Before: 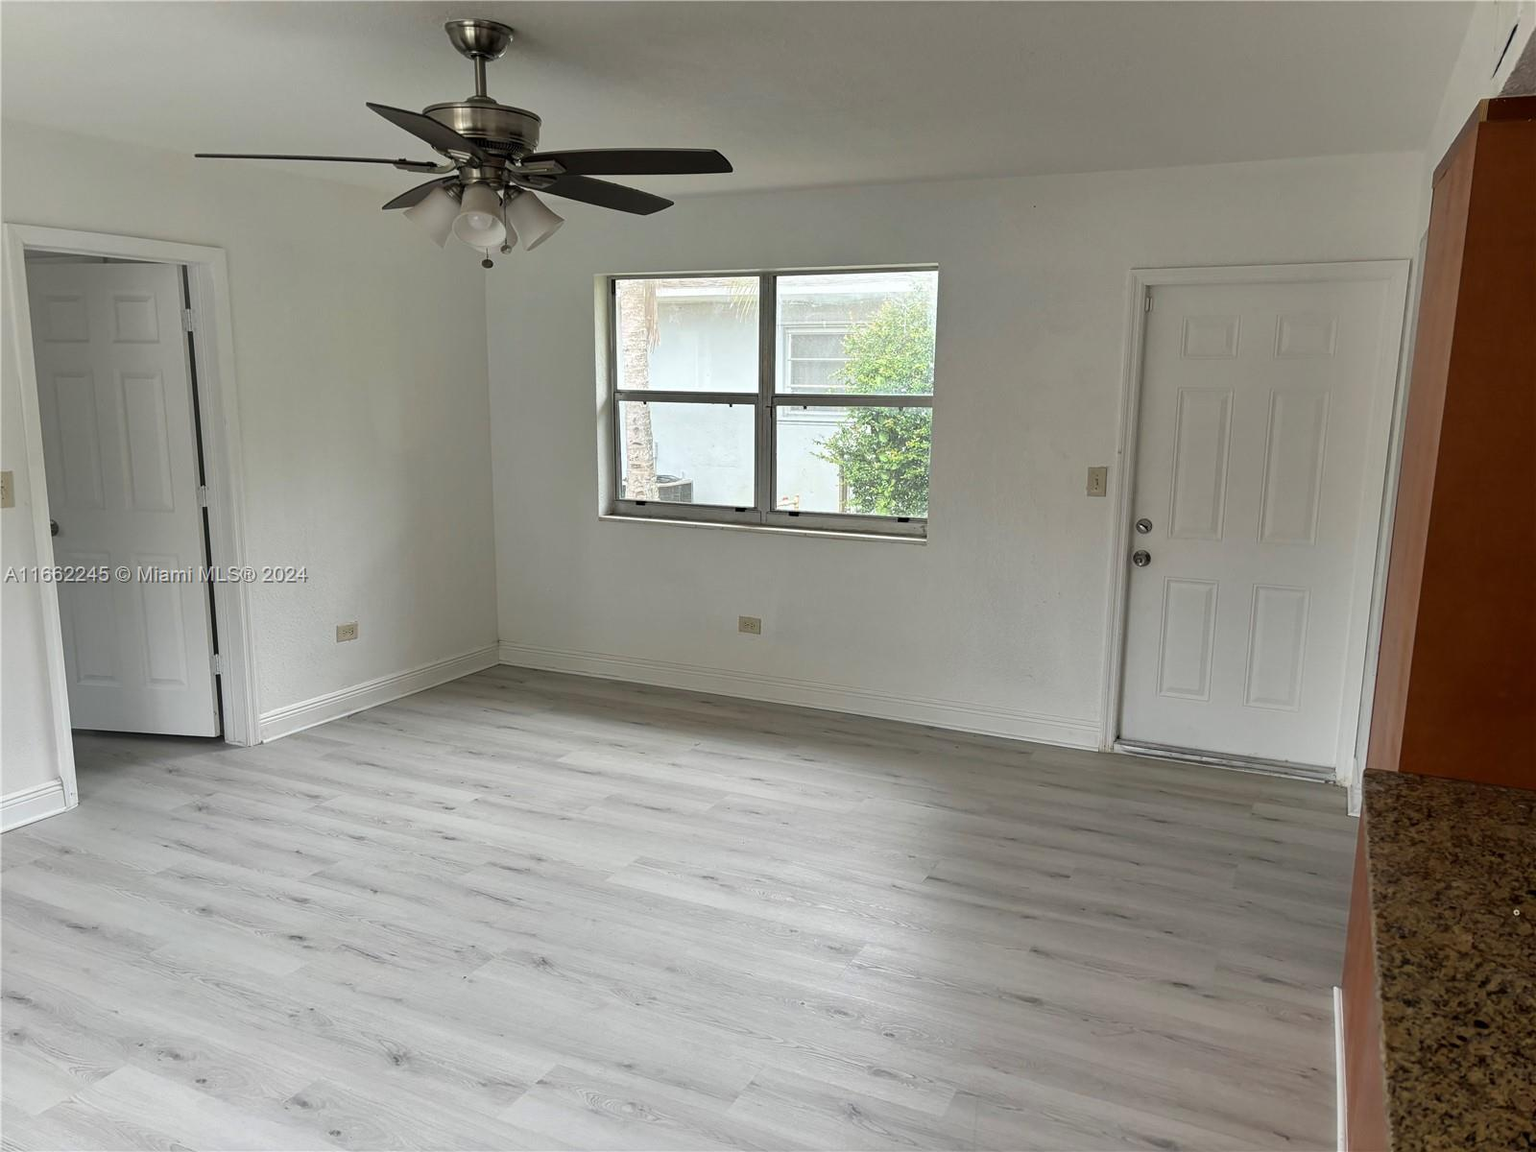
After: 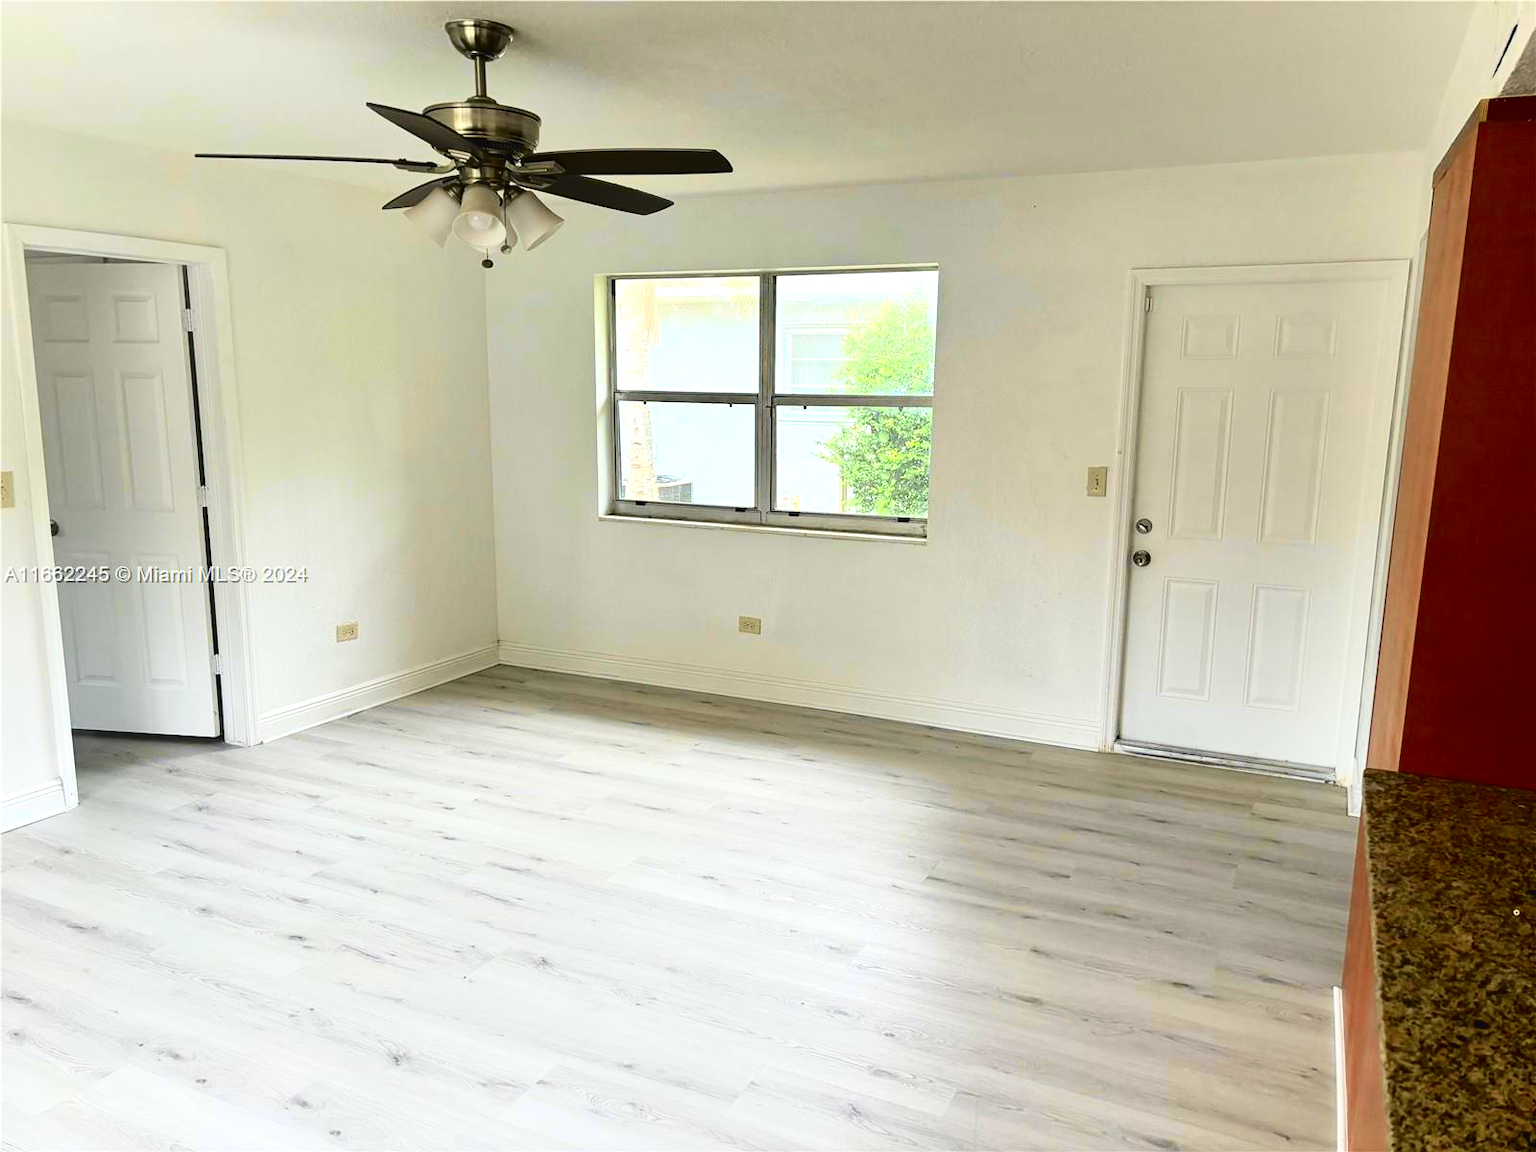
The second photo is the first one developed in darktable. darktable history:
tone curve: curves: ch0 [(0, 0.023) (0.132, 0.075) (0.251, 0.186) (0.441, 0.476) (0.662, 0.757) (0.849, 0.927) (1, 0.99)]; ch1 [(0, 0) (0.447, 0.411) (0.483, 0.469) (0.498, 0.496) (0.518, 0.514) (0.561, 0.59) (0.606, 0.659) (0.657, 0.725) (0.869, 0.916) (1, 1)]; ch2 [(0, 0) (0.307, 0.315) (0.425, 0.438) (0.483, 0.477) (0.503, 0.503) (0.526, 0.553) (0.552, 0.601) (0.615, 0.669) (0.703, 0.797) (0.985, 0.966)], color space Lab, independent channels, preserve colors none
tone equalizer: edges refinement/feathering 500, mask exposure compensation -1.57 EV, preserve details no
exposure: black level correction 0, exposure 0.596 EV, compensate highlight preservation false
